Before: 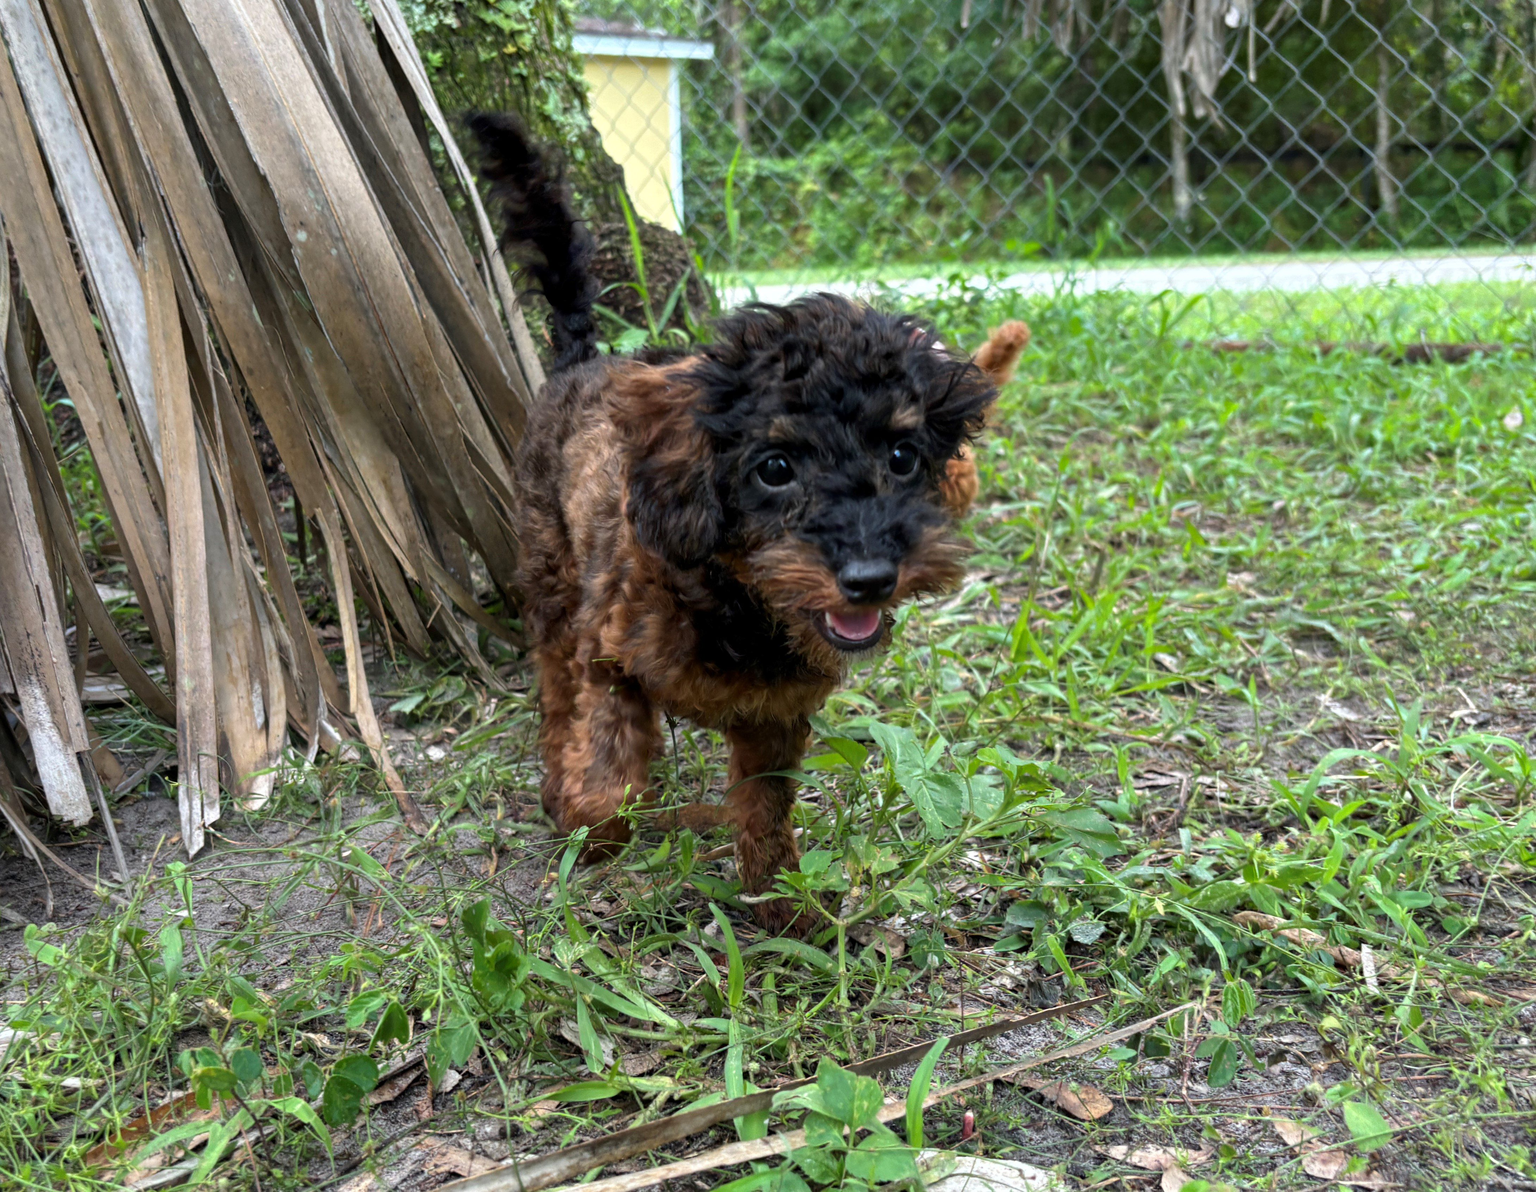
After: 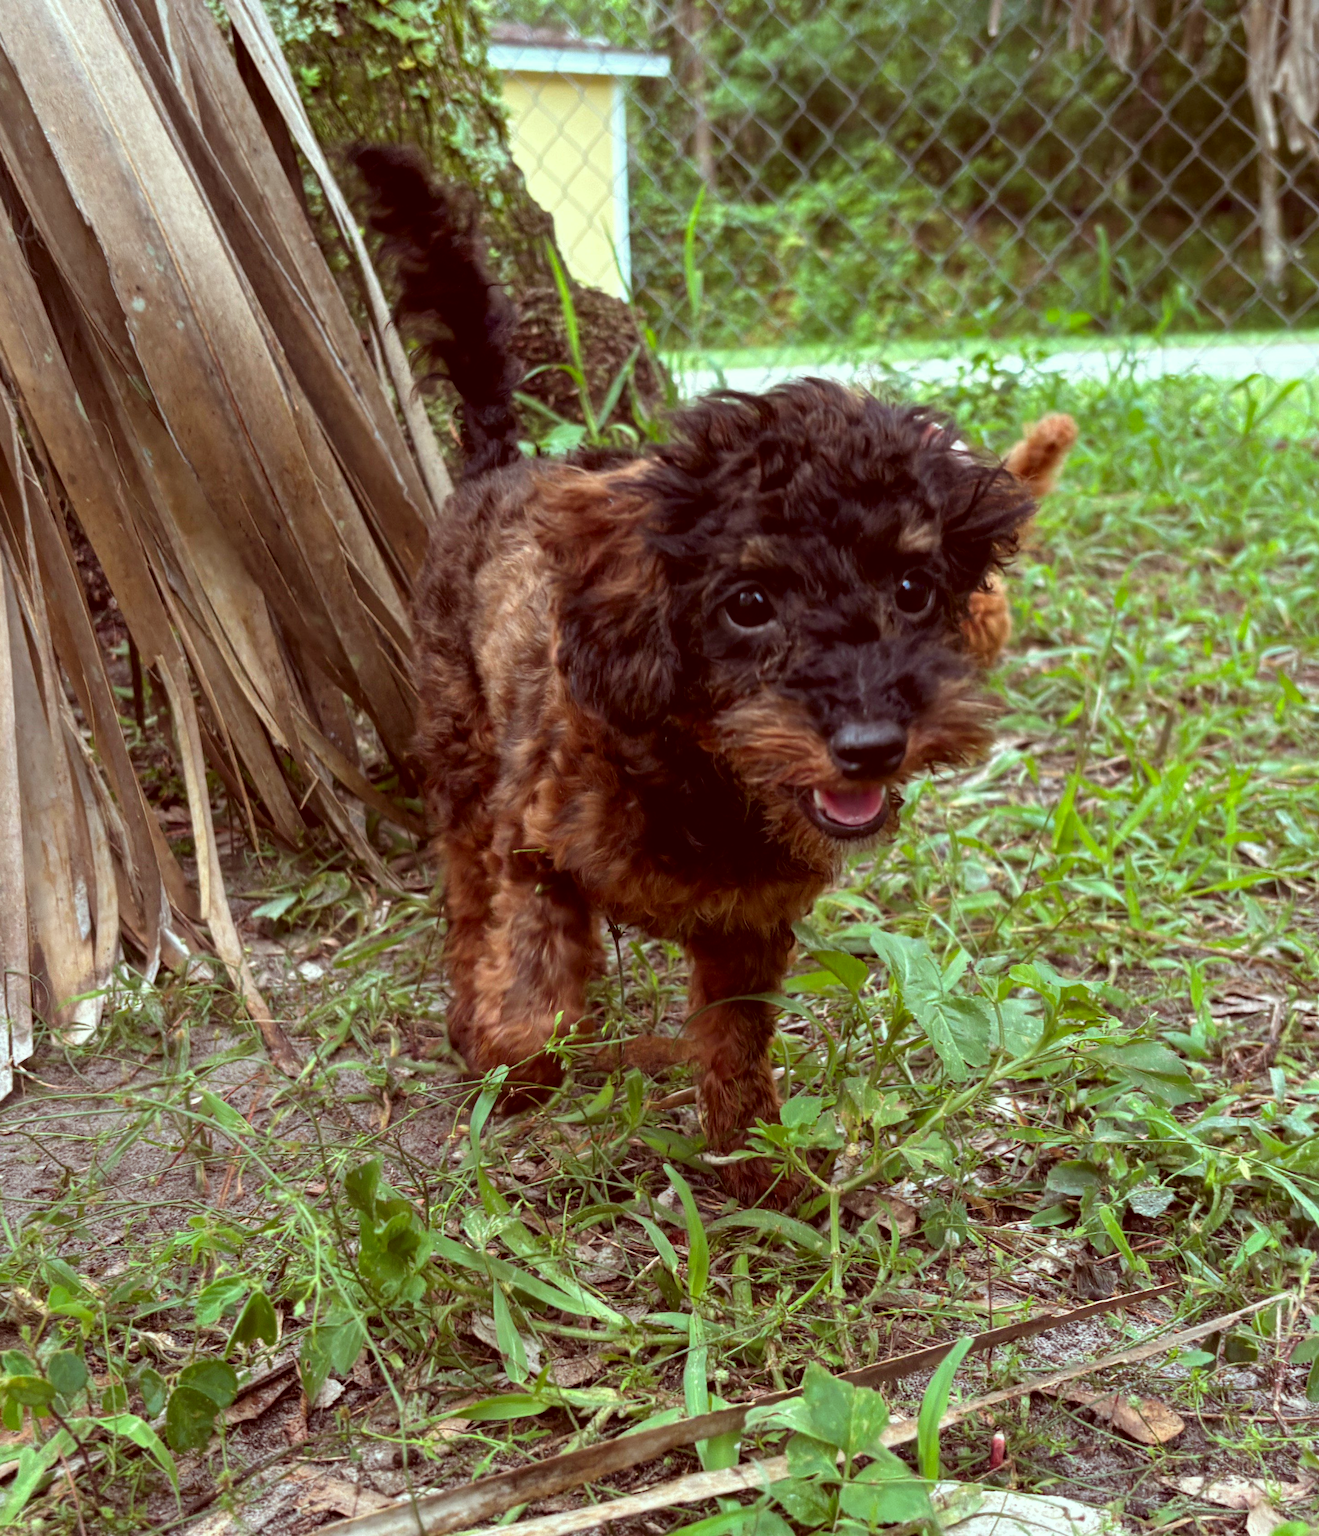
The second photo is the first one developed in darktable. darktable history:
crop and rotate: left 12.673%, right 20.66%
color correction: highlights a* -7.23, highlights b* -0.161, shadows a* 20.08, shadows b* 11.73
white balance: red 1.009, blue 0.985
